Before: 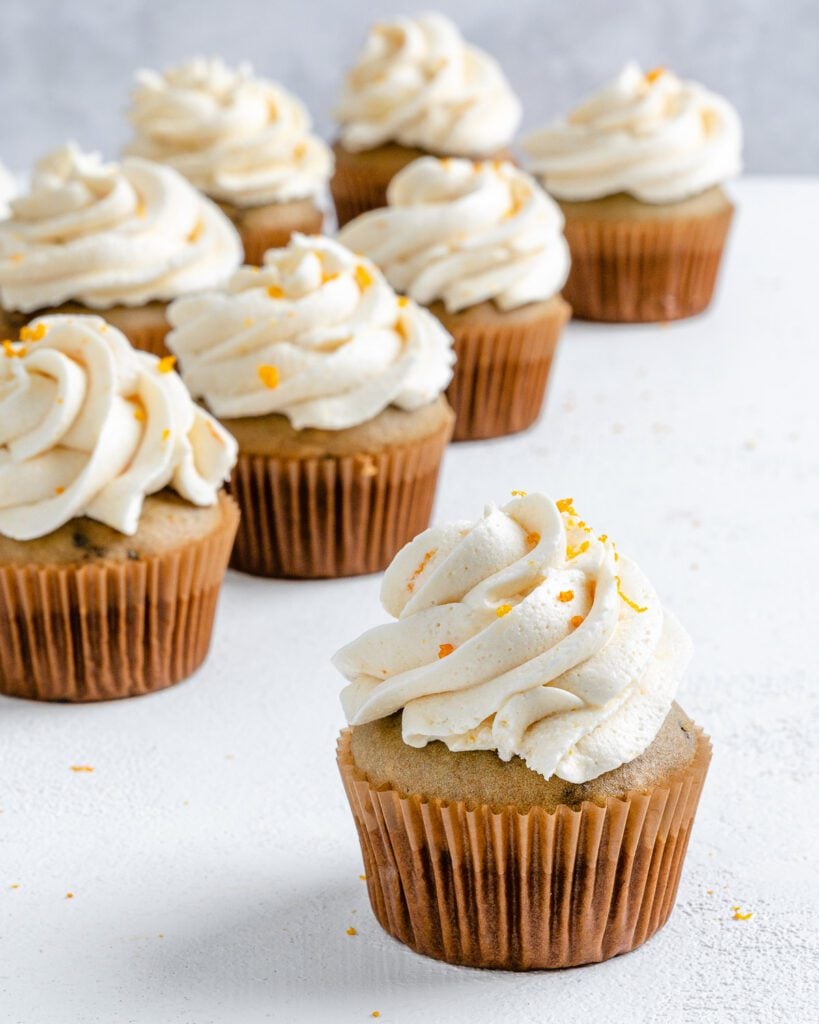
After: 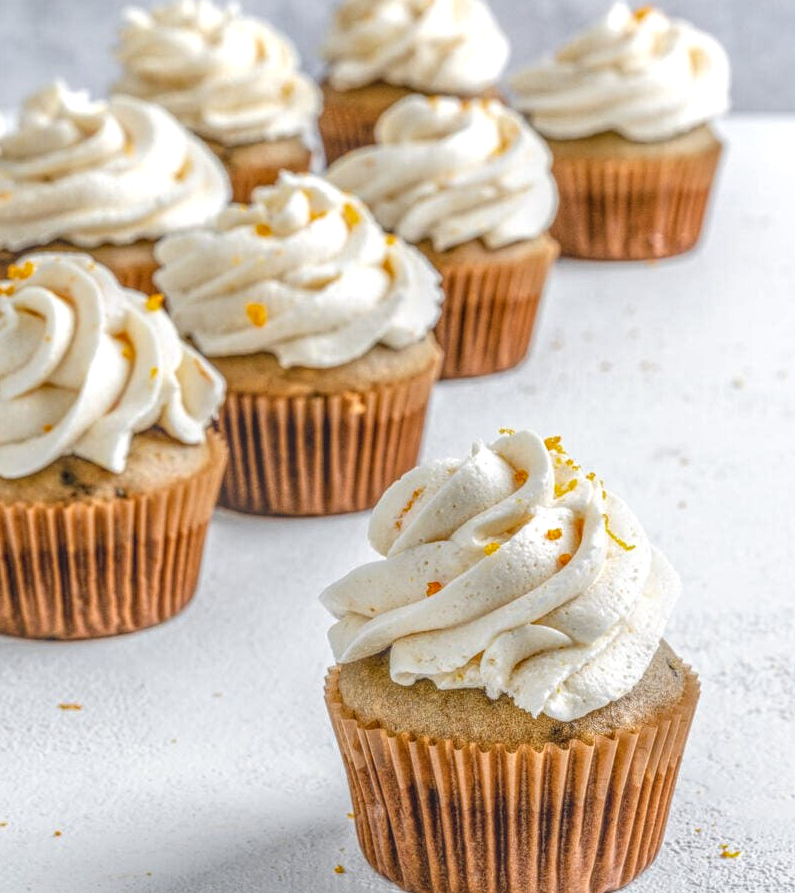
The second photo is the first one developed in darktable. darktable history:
crop: left 1.507%, top 6.147%, right 1.379%, bottom 6.637%
local contrast: highlights 0%, shadows 0%, detail 200%, midtone range 0.25
